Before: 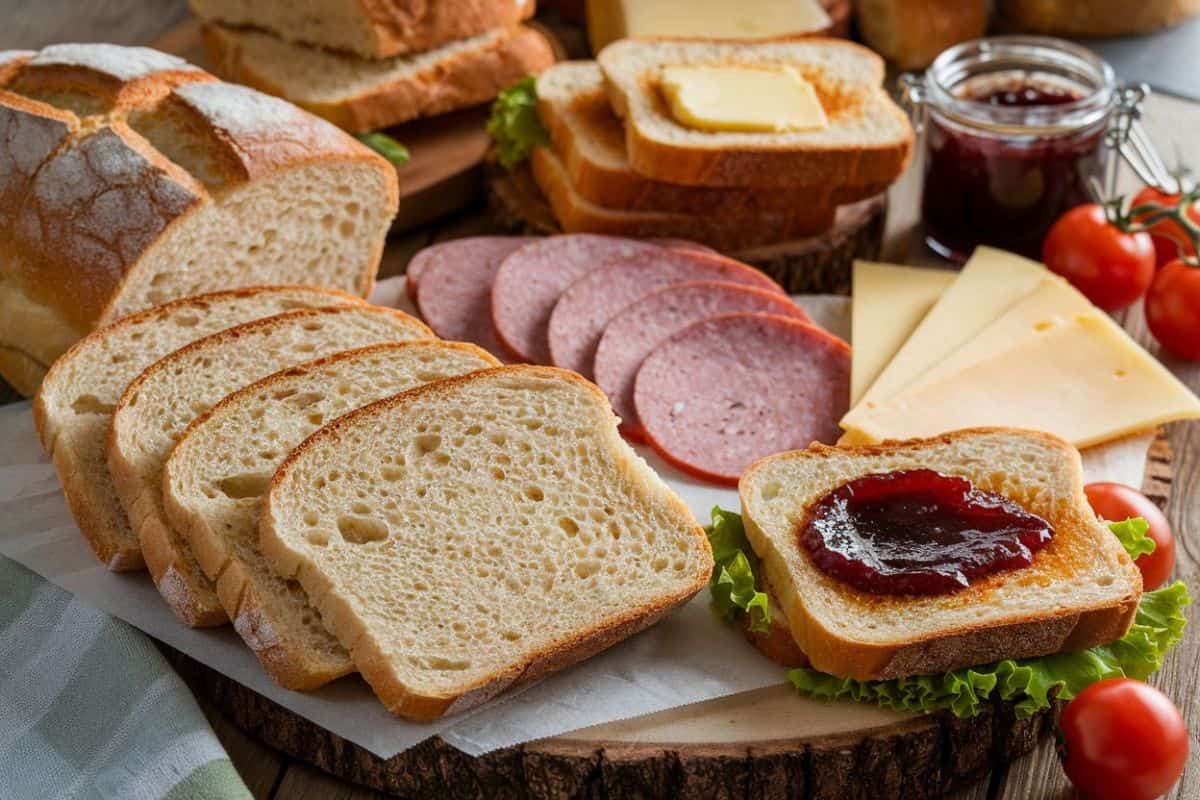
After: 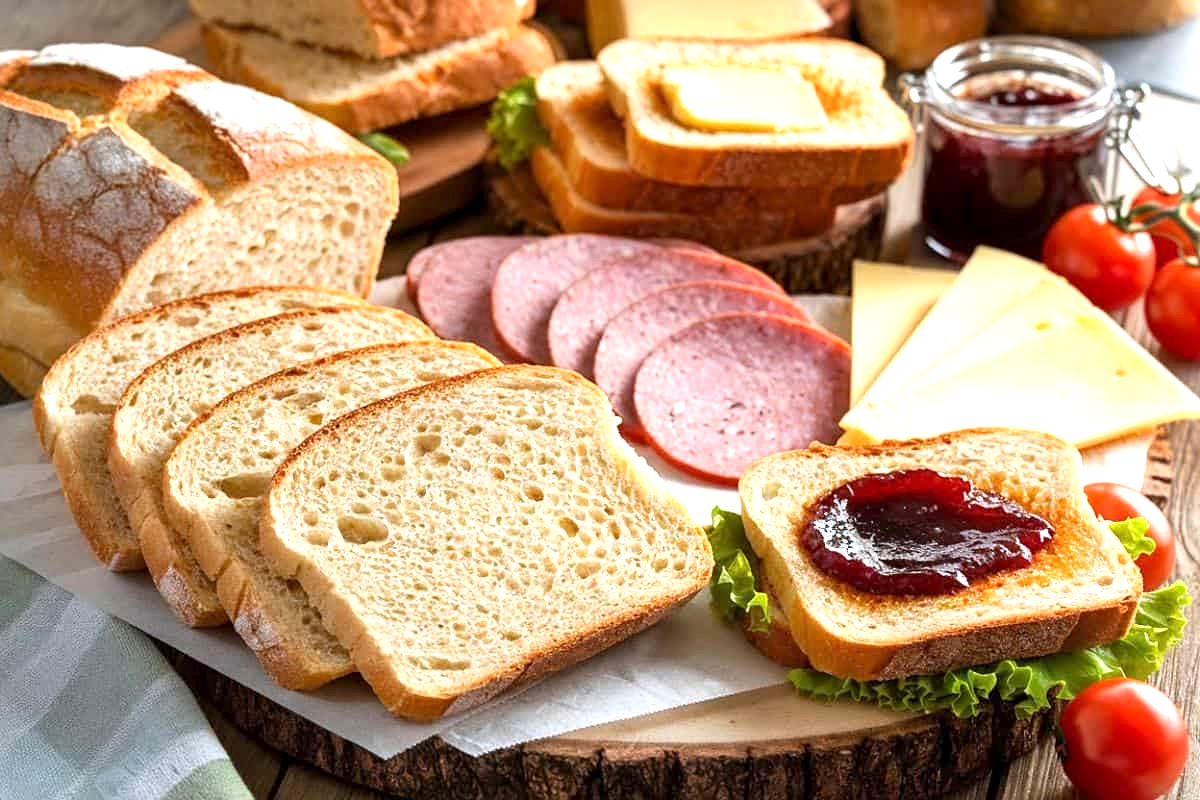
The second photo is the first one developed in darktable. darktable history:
exposure: black level correction 0.001, exposure 0.959 EV, compensate exposure bias true, compensate highlight preservation false
sharpen: amount 0.217
